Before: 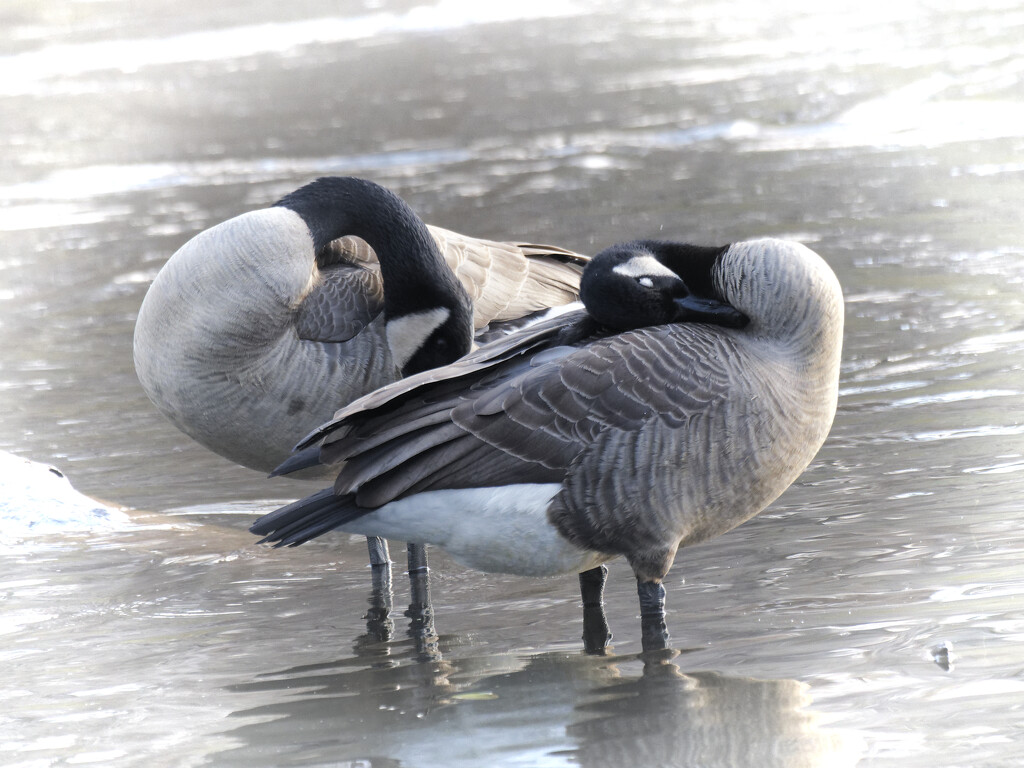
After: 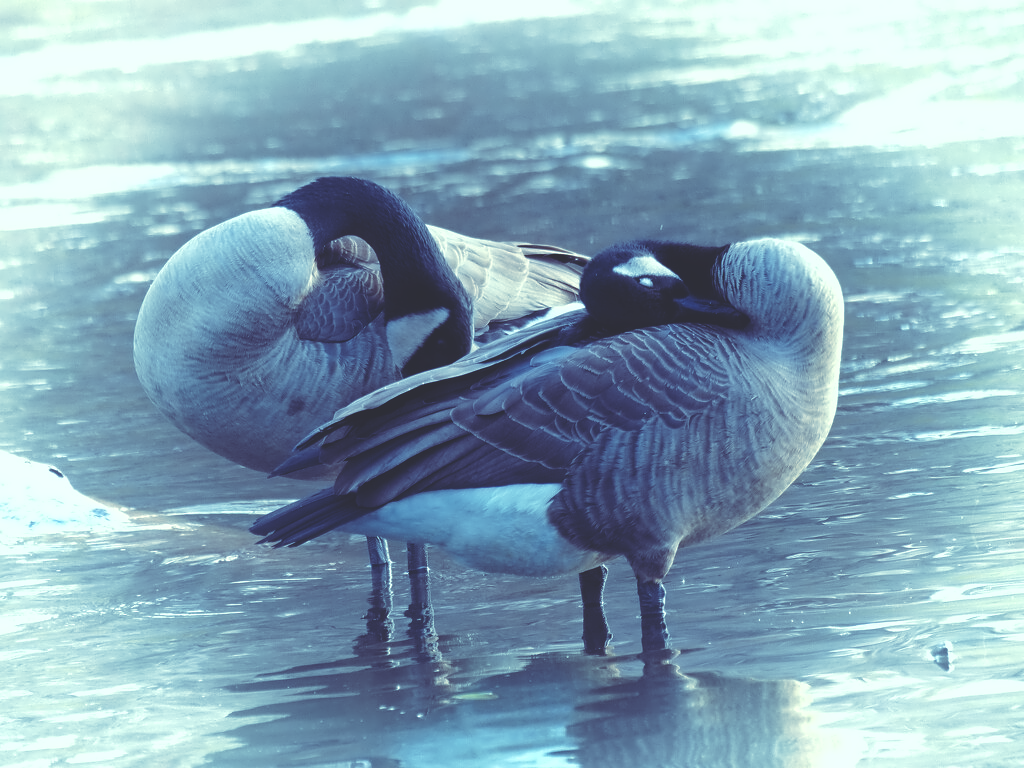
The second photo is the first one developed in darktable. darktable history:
contrast equalizer: y [[0.5 ×4, 0.525, 0.667], [0.5 ×6], [0.5 ×6], [0 ×4, 0.042, 0], [0, 0, 0.004, 0.1, 0.191, 0.131]]
rgb curve: curves: ch0 [(0, 0.186) (0.314, 0.284) (0.576, 0.466) (0.805, 0.691) (0.936, 0.886)]; ch1 [(0, 0.186) (0.314, 0.284) (0.581, 0.534) (0.771, 0.746) (0.936, 0.958)]; ch2 [(0, 0.216) (0.275, 0.39) (1, 1)], mode RGB, independent channels, compensate middle gray true, preserve colors none
